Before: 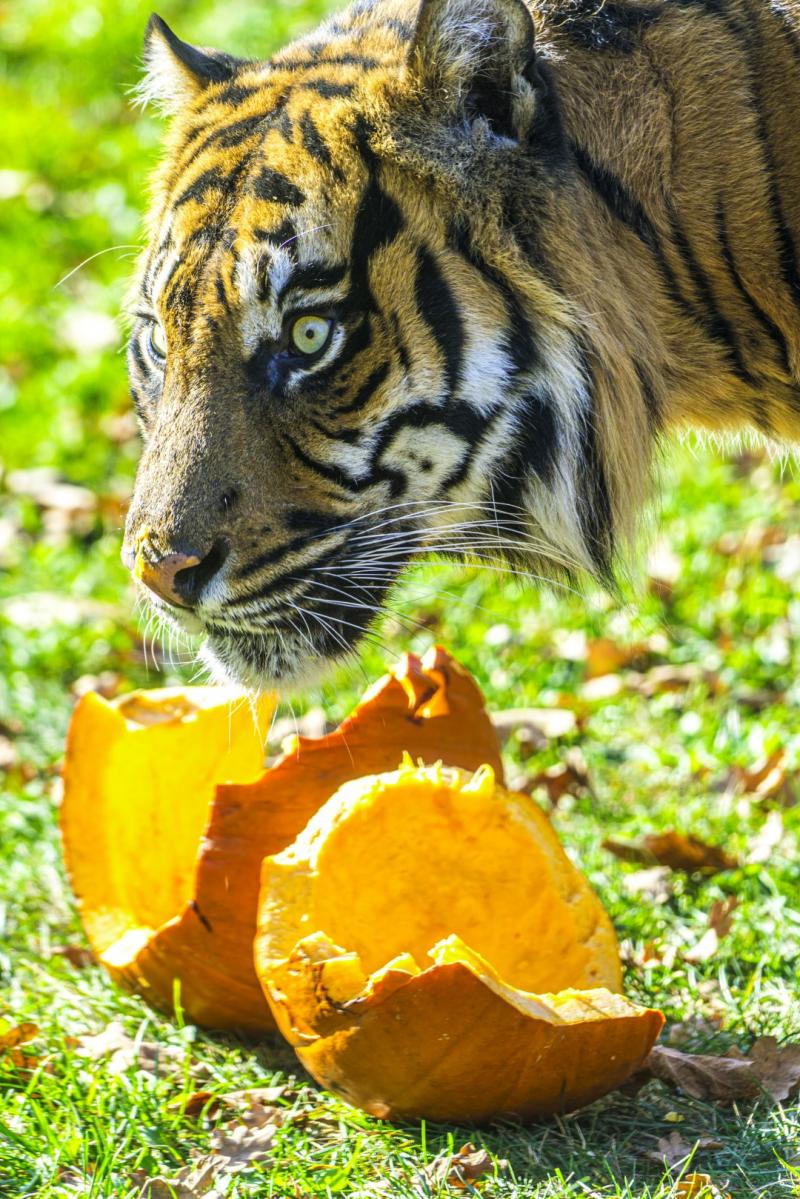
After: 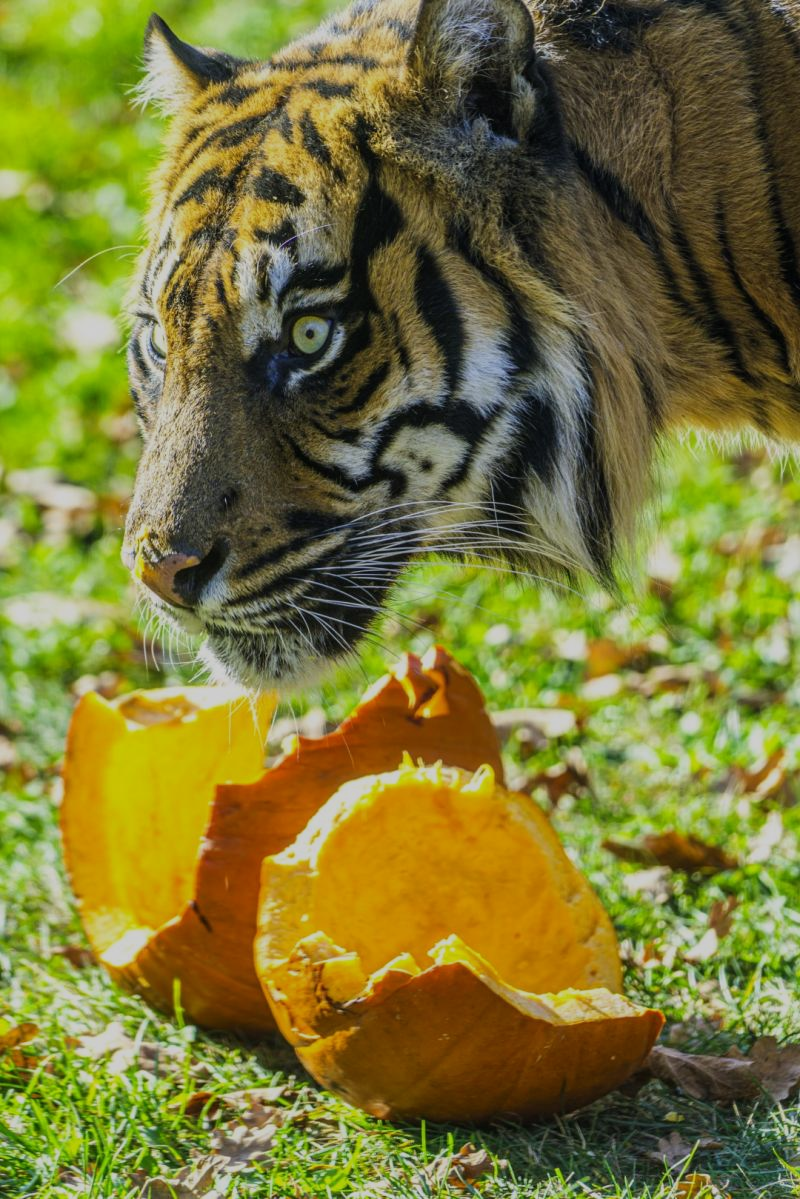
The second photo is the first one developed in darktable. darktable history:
exposure: black level correction 0, exposure -0.721 EV, compensate highlight preservation false
tone equalizer: on, module defaults
